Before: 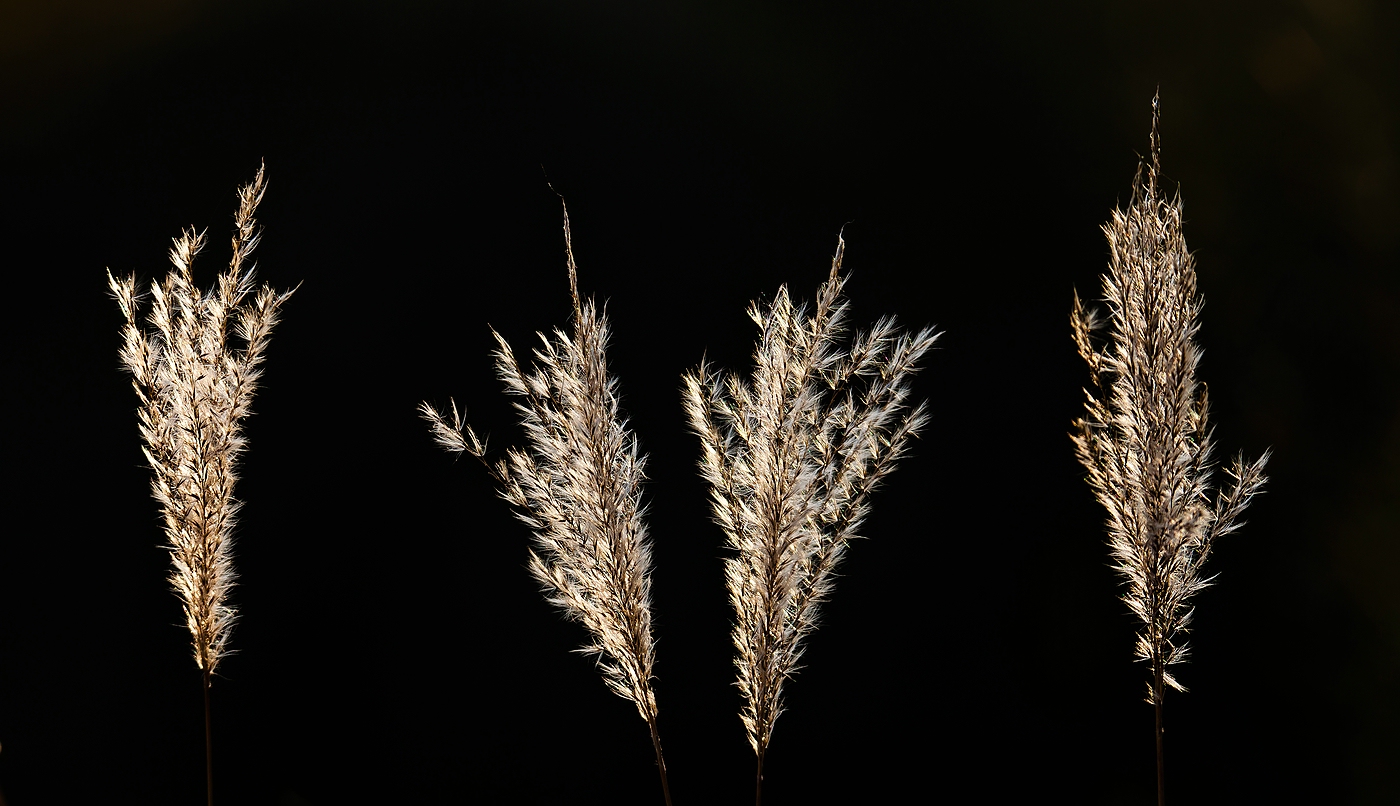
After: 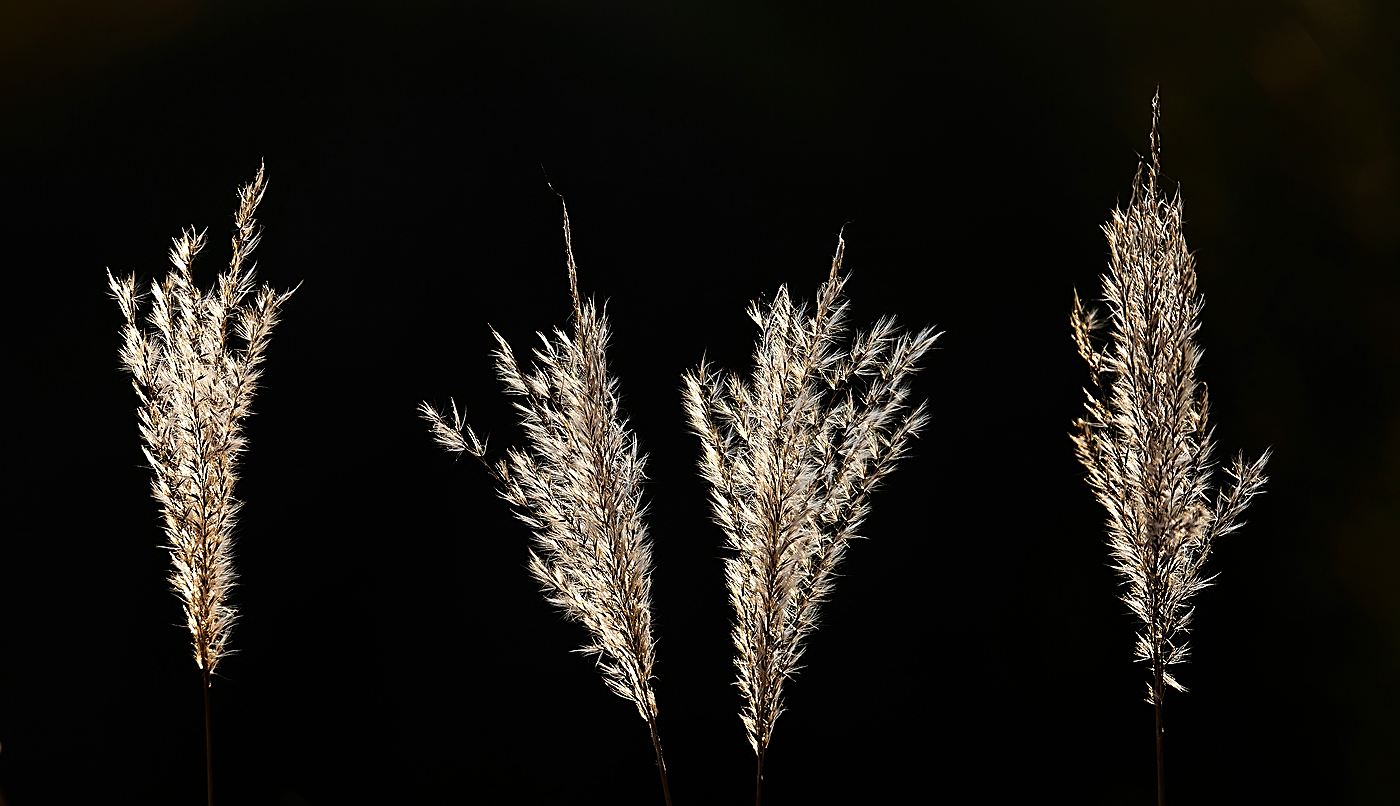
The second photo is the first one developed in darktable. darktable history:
sharpen: on, module defaults
color zones: curves: ch0 [(0, 0.485) (0.178, 0.476) (0.261, 0.623) (0.411, 0.403) (0.708, 0.603) (0.934, 0.412)]; ch1 [(0.003, 0.485) (0.149, 0.496) (0.229, 0.584) (0.326, 0.551) (0.484, 0.262) (0.757, 0.643)]
